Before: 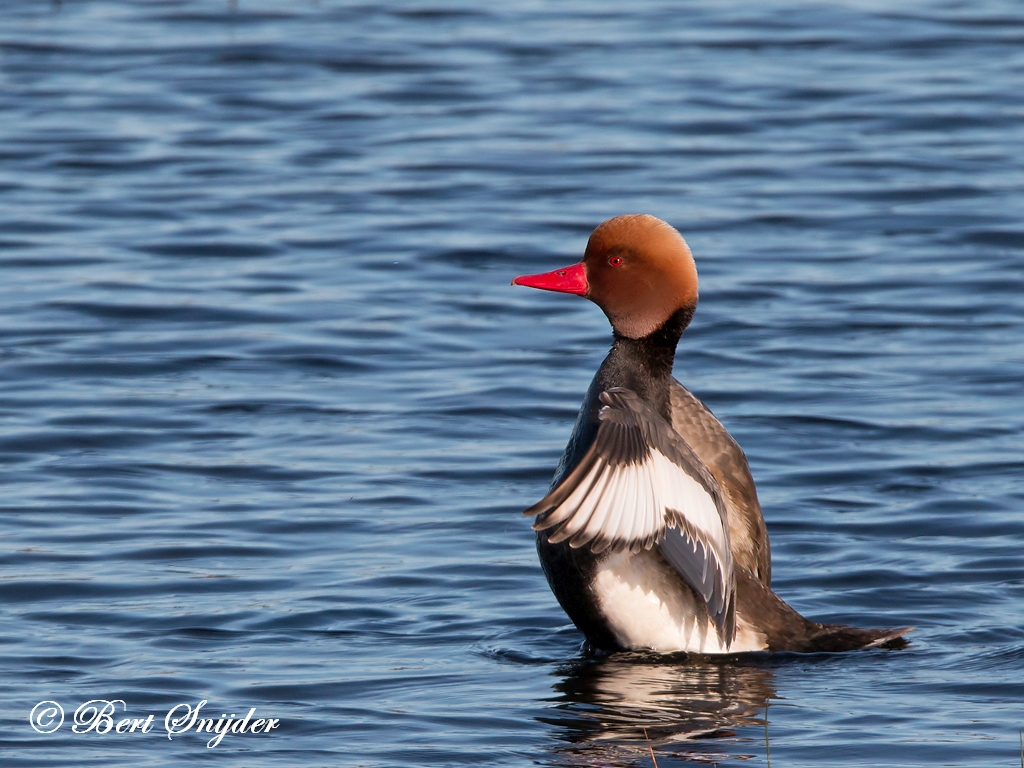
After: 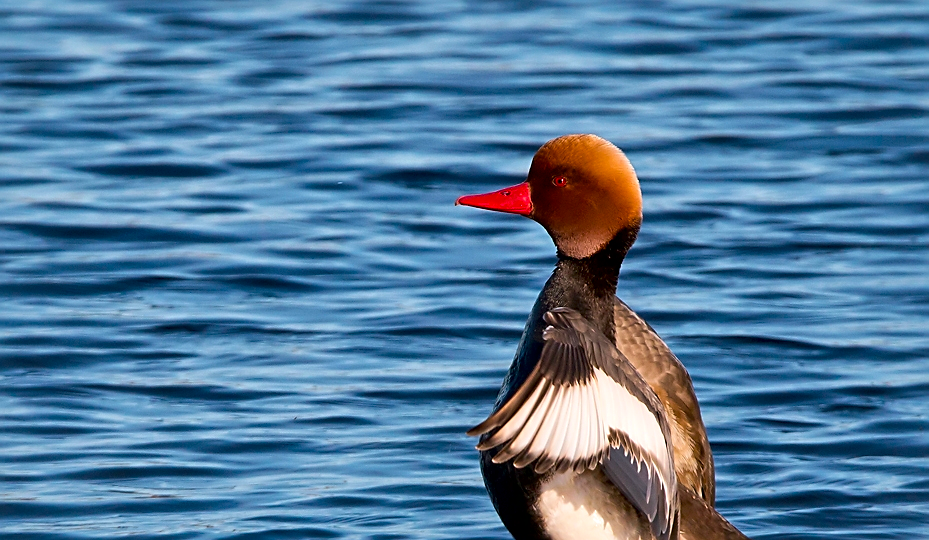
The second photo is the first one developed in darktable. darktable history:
crop: left 5.504%, top 10.469%, right 3.708%, bottom 19.13%
color balance rgb: shadows lift › chroma 0.824%, shadows lift › hue 114.37°, linear chroma grading › global chroma 15.157%, perceptual saturation grading › global saturation 19.972%, global vibrance 20%
local contrast: mode bilateral grid, contrast 25, coarseness 60, detail 151%, midtone range 0.2
sharpen: on, module defaults
